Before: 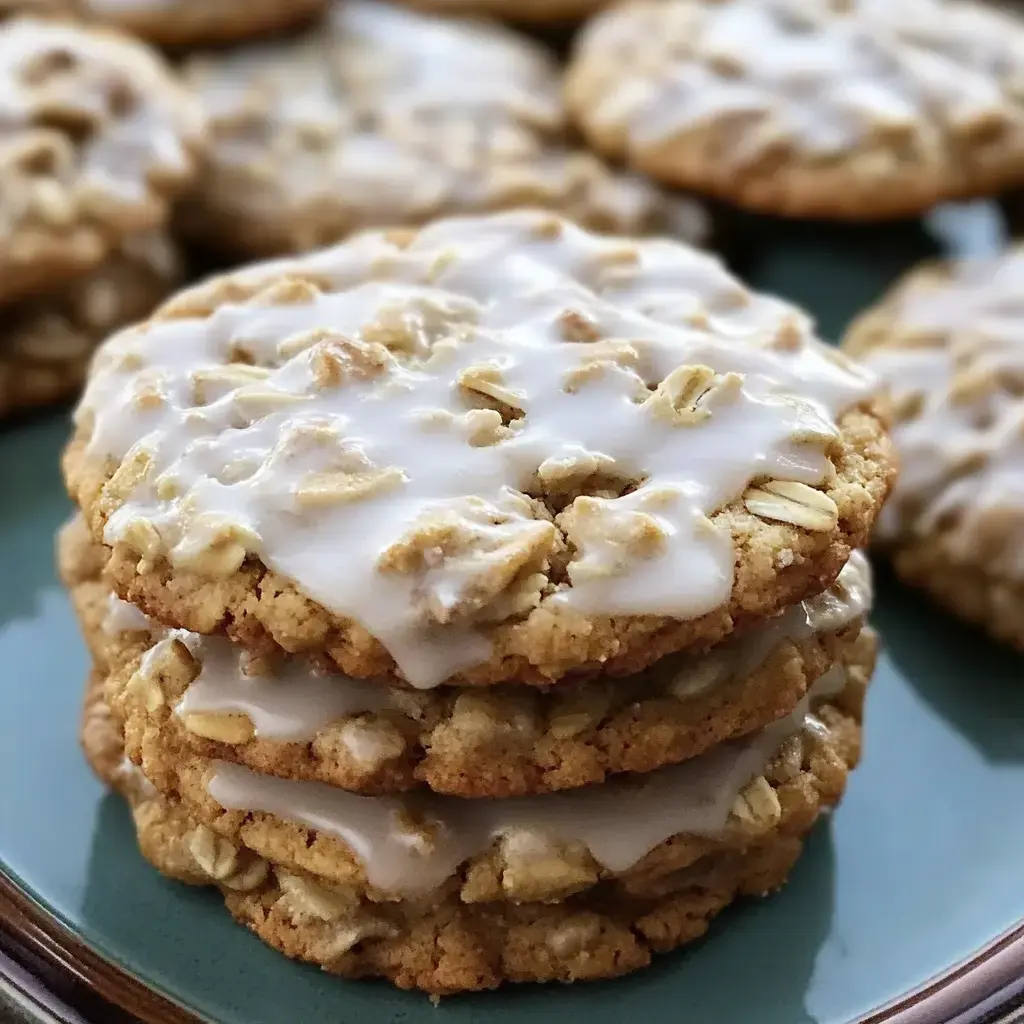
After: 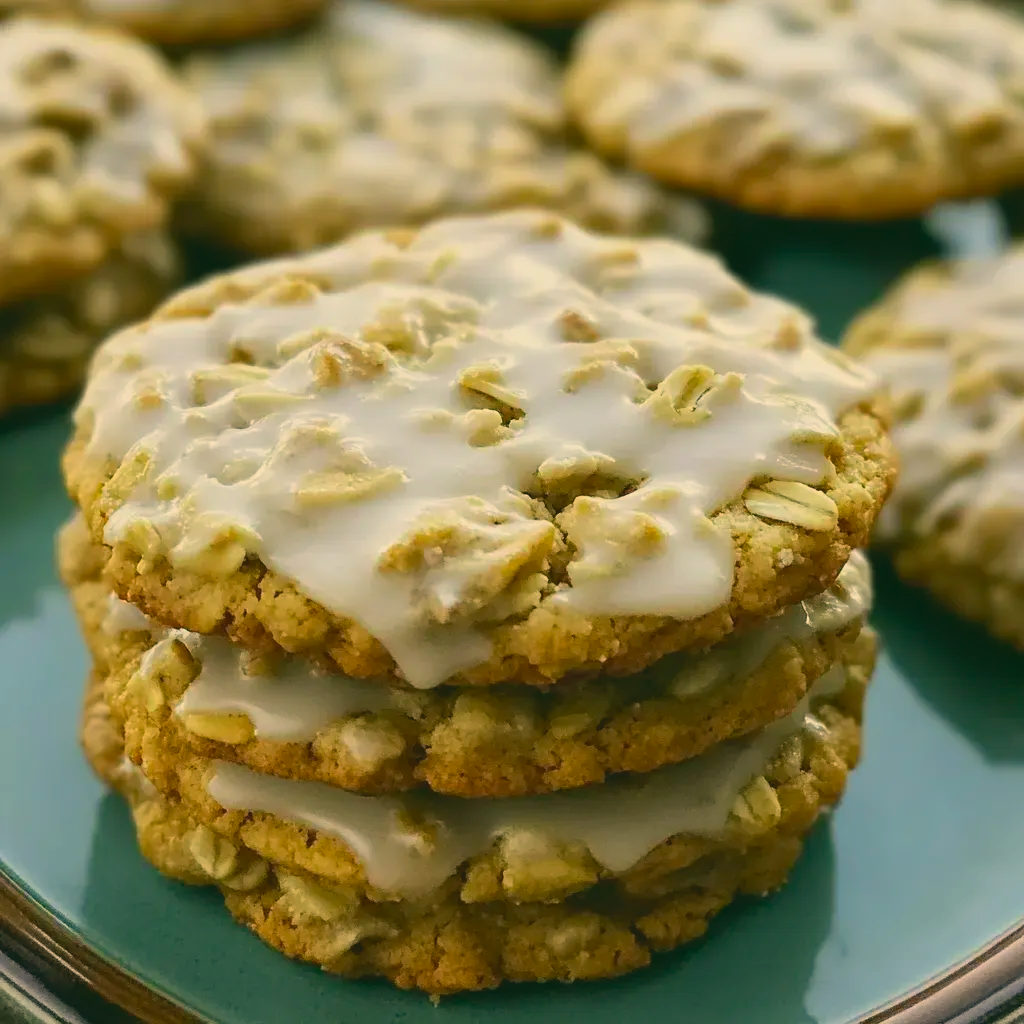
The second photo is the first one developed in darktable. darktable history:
contrast brightness saturation: contrast -0.181, saturation 0.186
color correction: highlights a* 5.09, highlights b* 23.82, shadows a* -16.11, shadows b* 3.96
